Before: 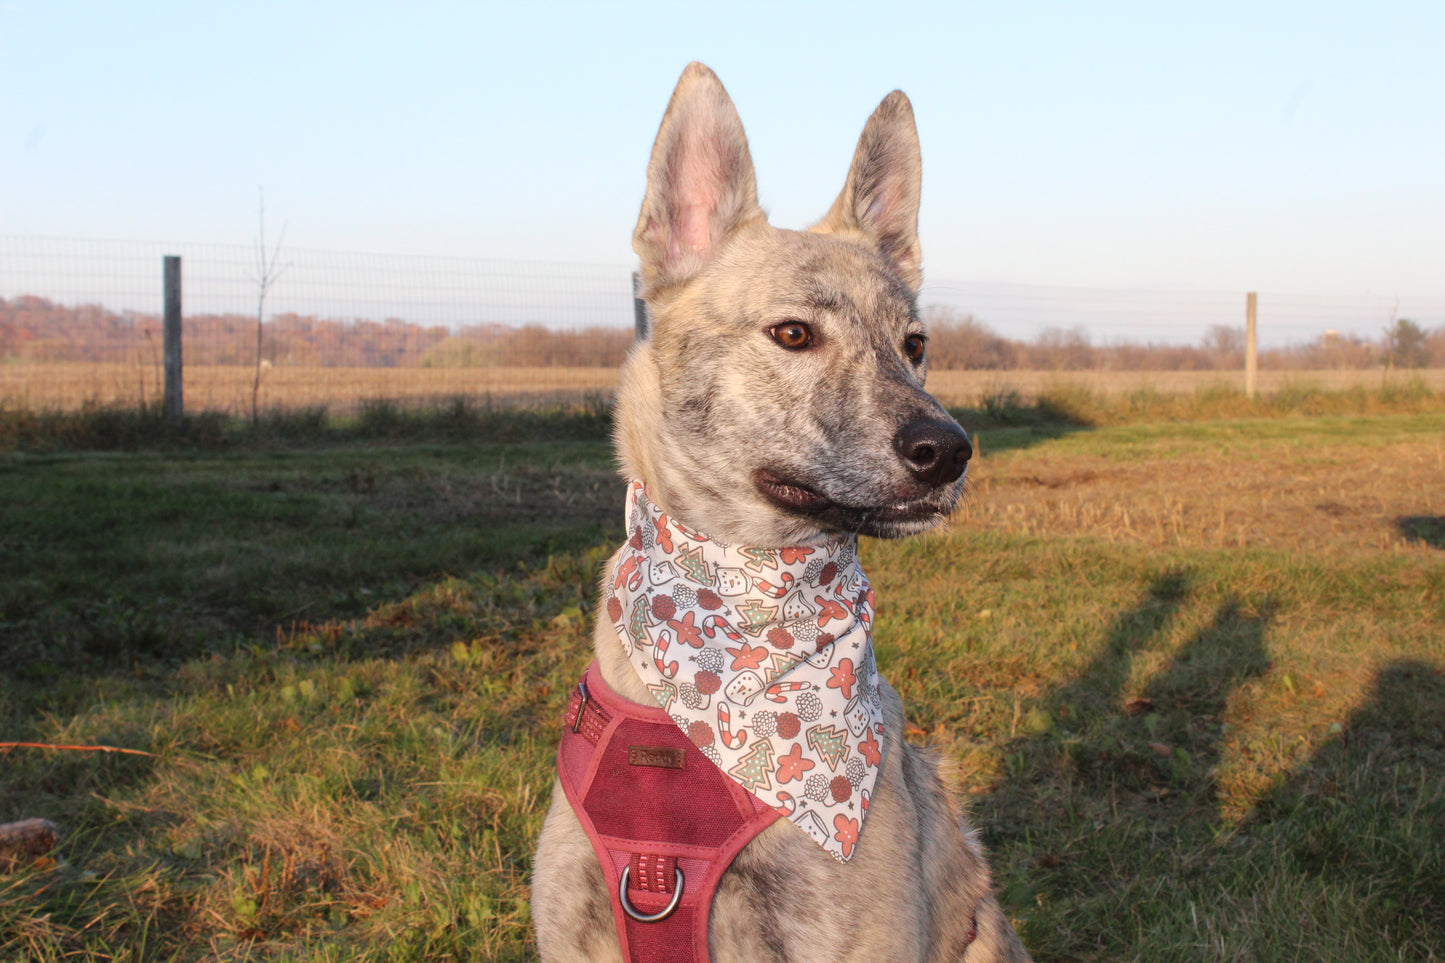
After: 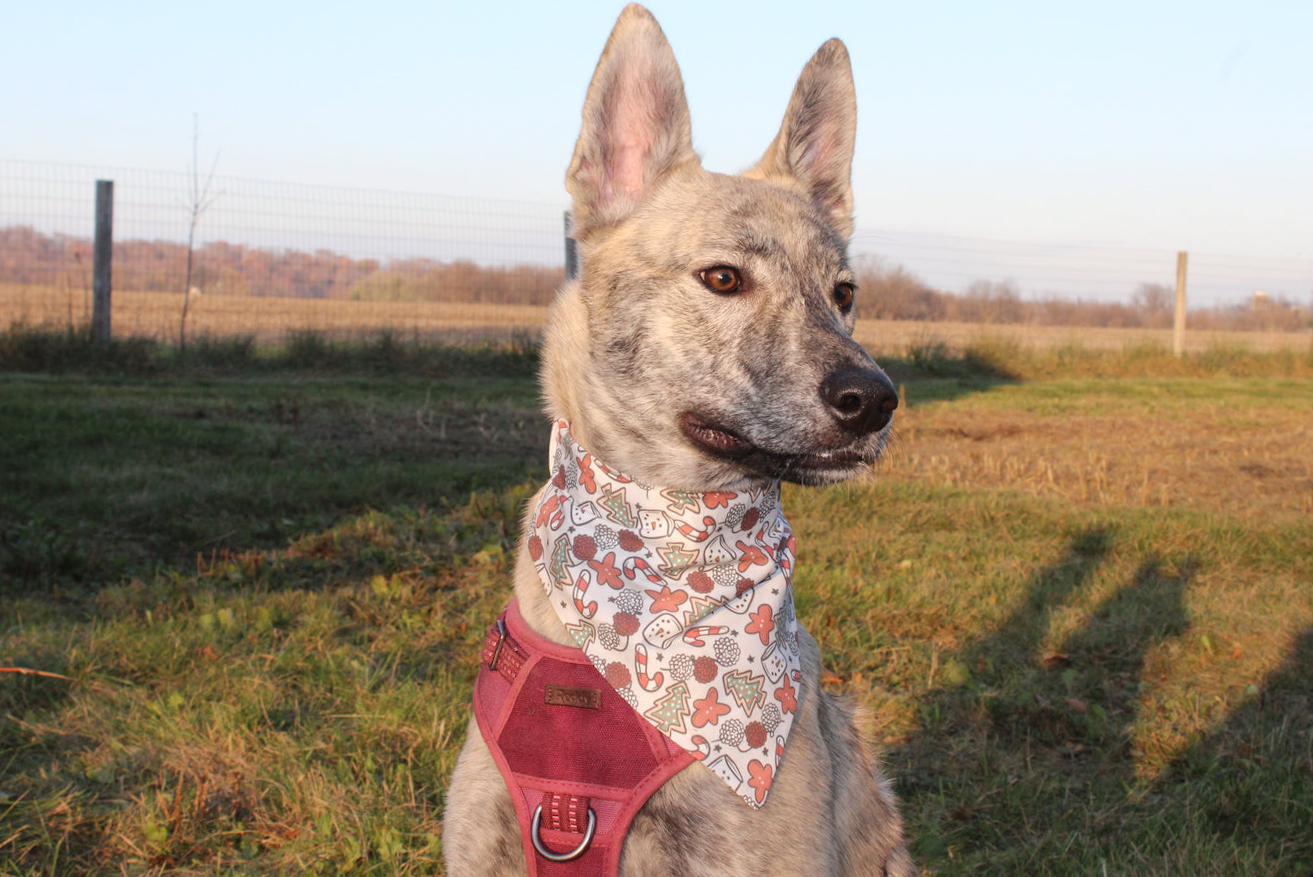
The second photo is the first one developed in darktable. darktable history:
crop and rotate: angle -1.85°, left 3.099%, top 3.919%, right 1.65%, bottom 0.622%
